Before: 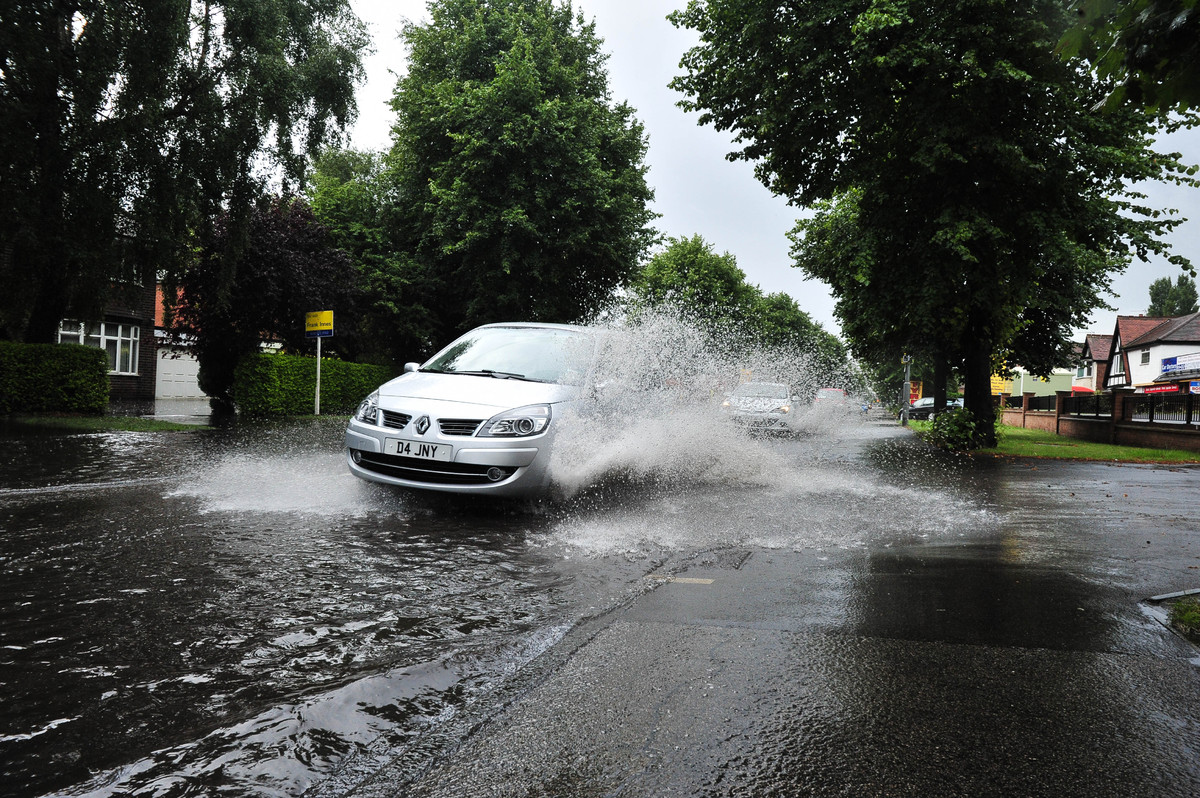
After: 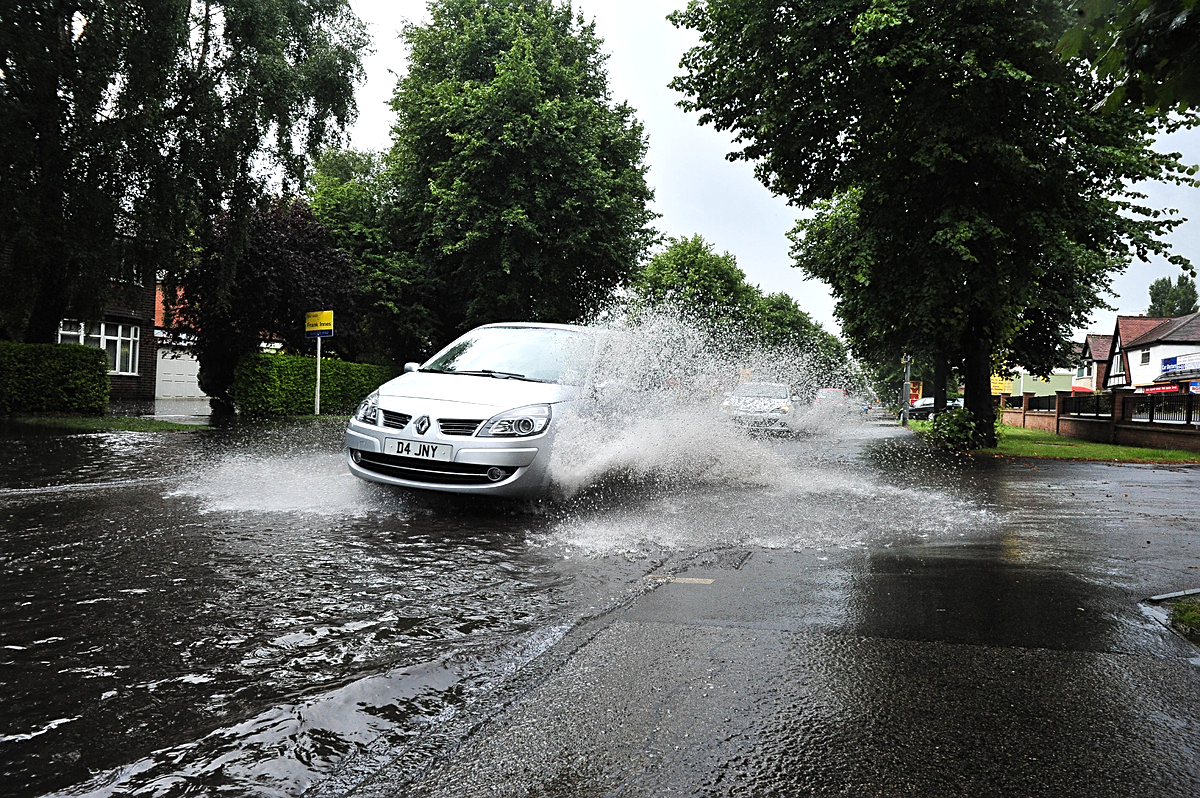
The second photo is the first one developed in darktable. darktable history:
sharpen: on, module defaults
exposure: exposure 0.207 EV, compensate exposure bias true, compensate highlight preservation false
